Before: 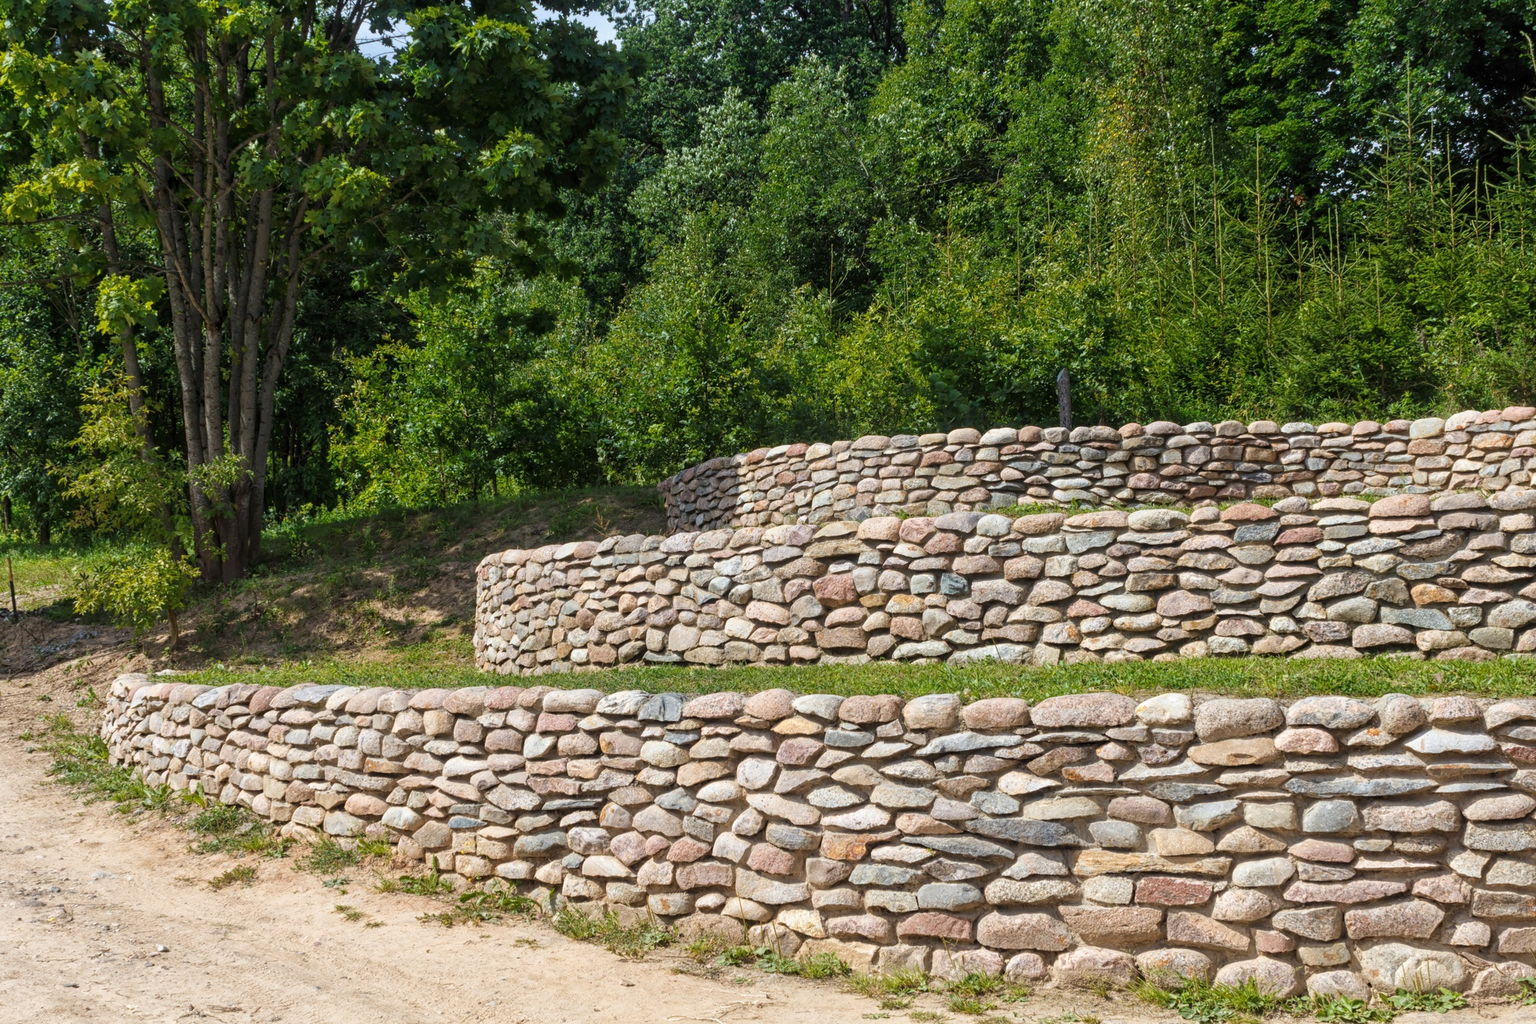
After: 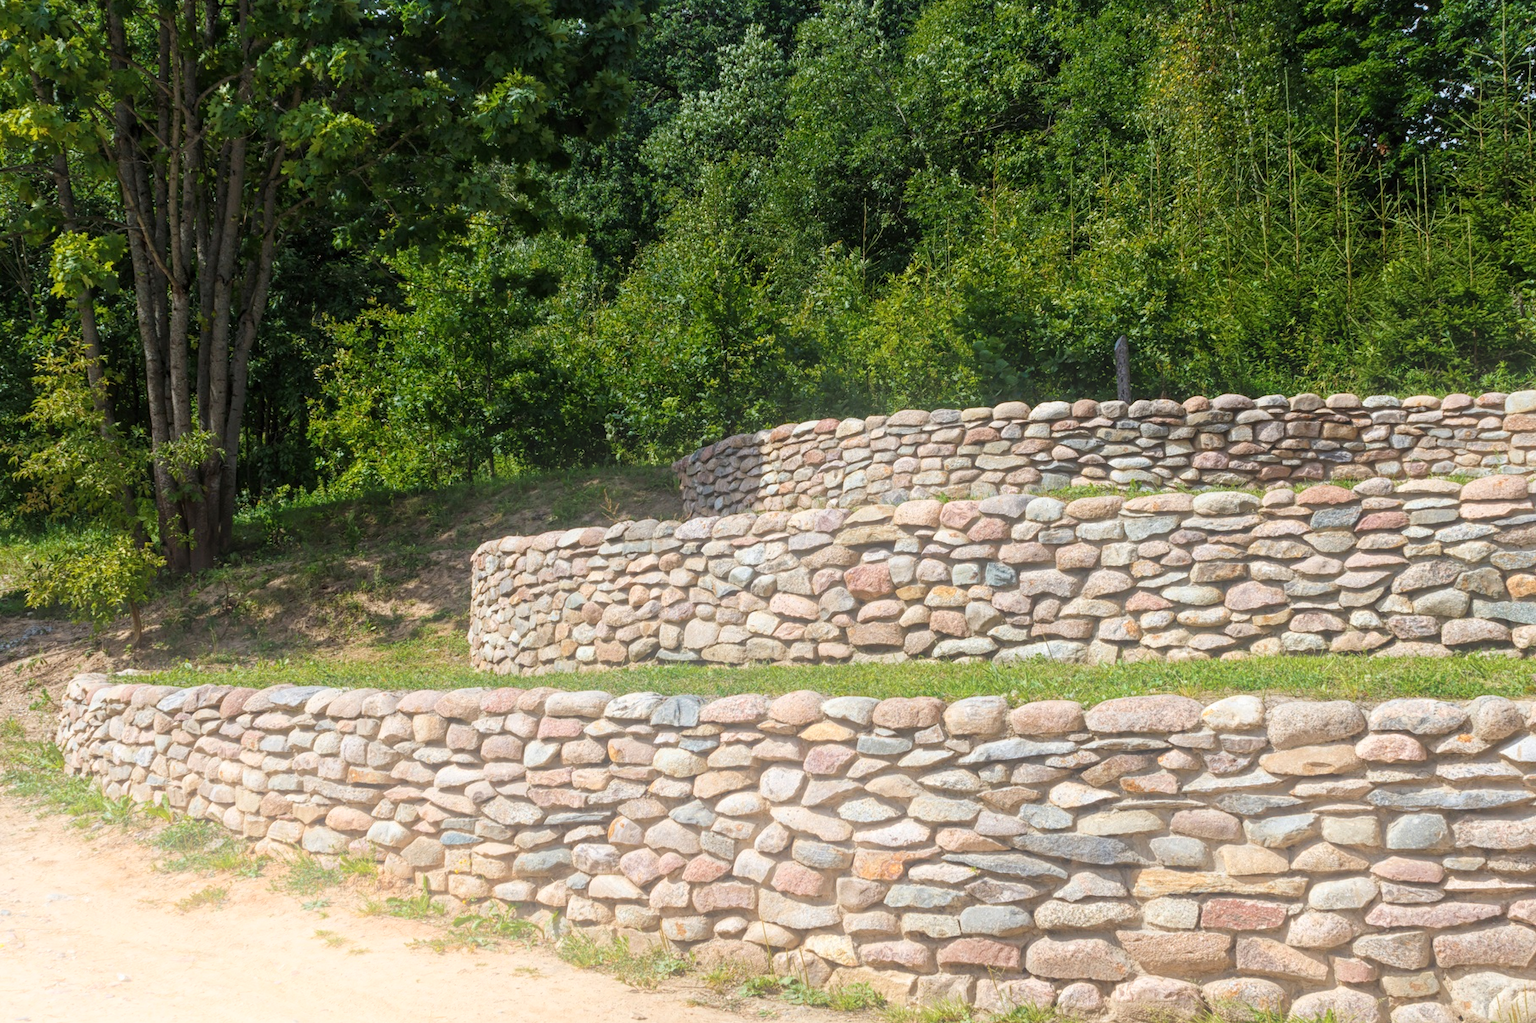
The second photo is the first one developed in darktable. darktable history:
bloom: on, module defaults
crop: left 3.305%, top 6.436%, right 6.389%, bottom 3.258%
